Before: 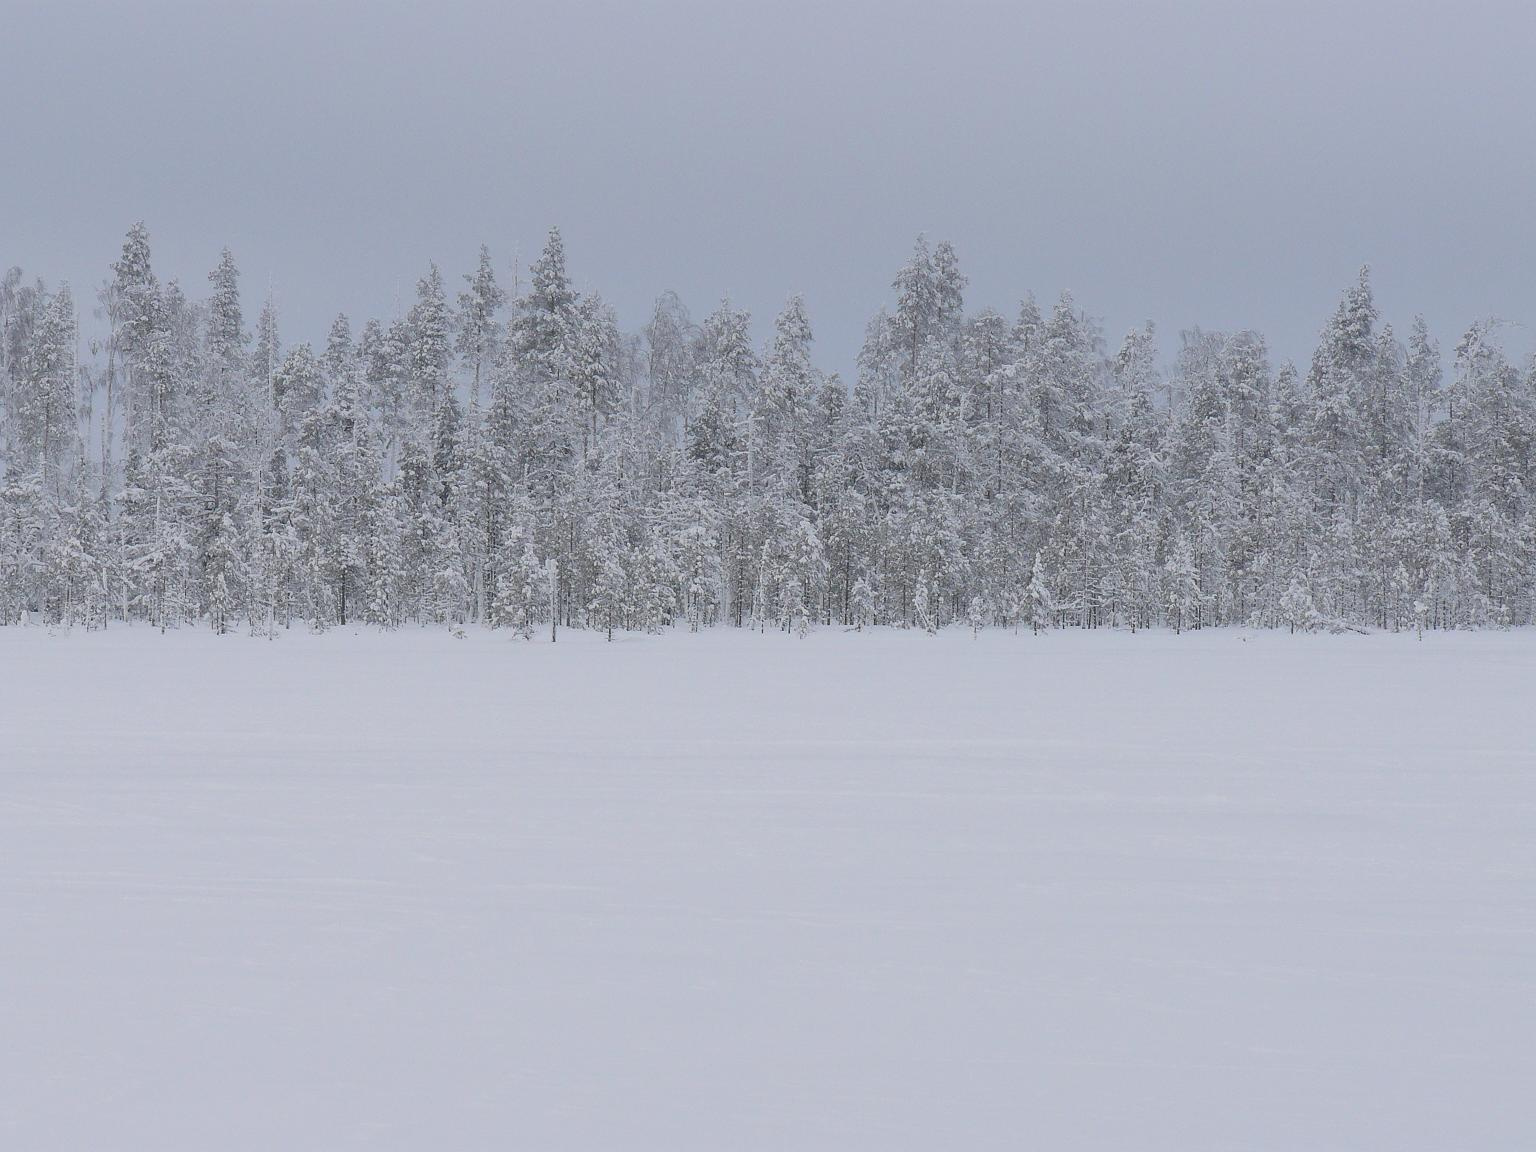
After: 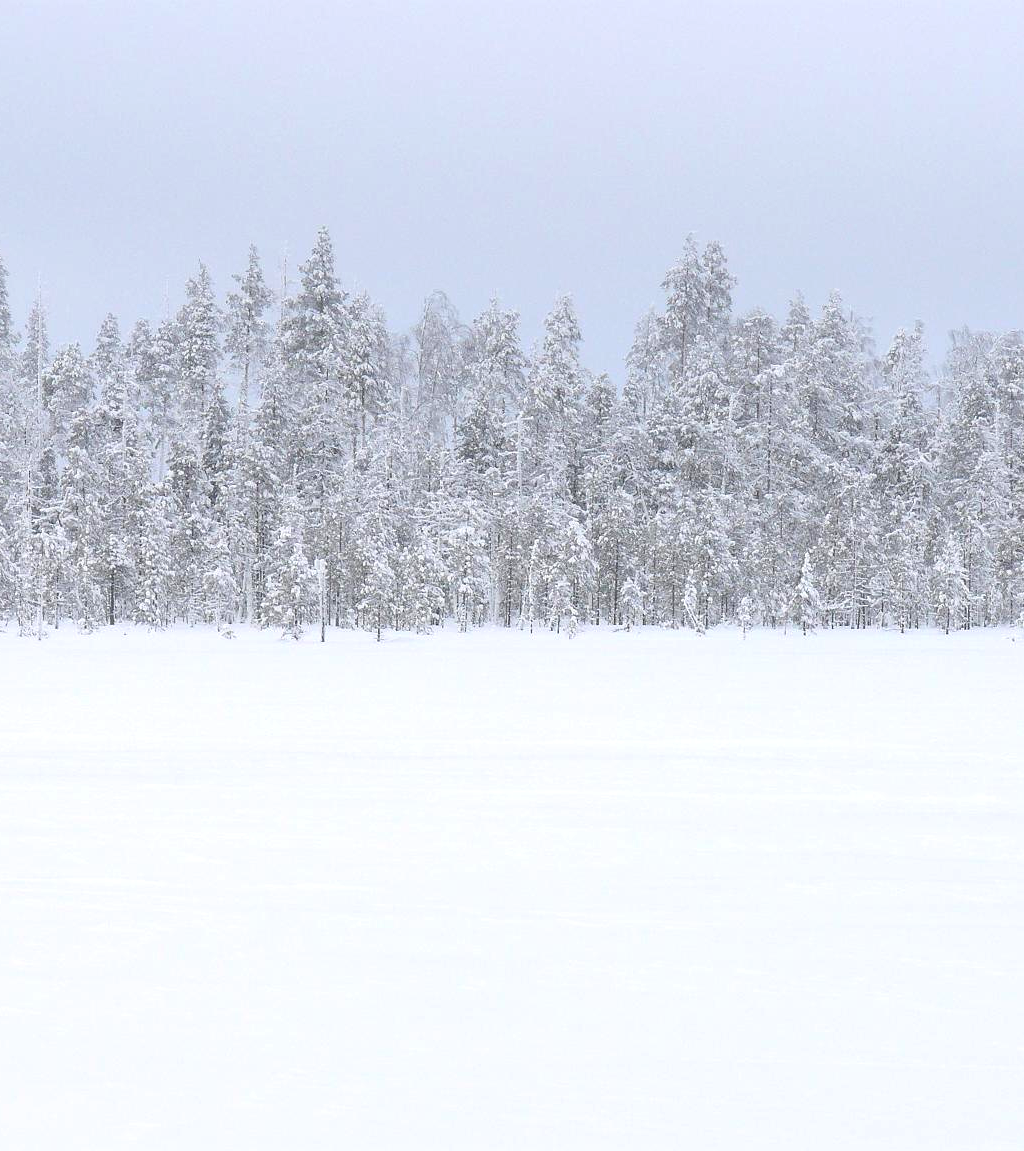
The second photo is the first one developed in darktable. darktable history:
crop and rotate: left 15.096%, right 18.188%
exposure: black level correction 0, exposure 1.2 EV, compensate exposure bias true, compensate highlight preservation false
